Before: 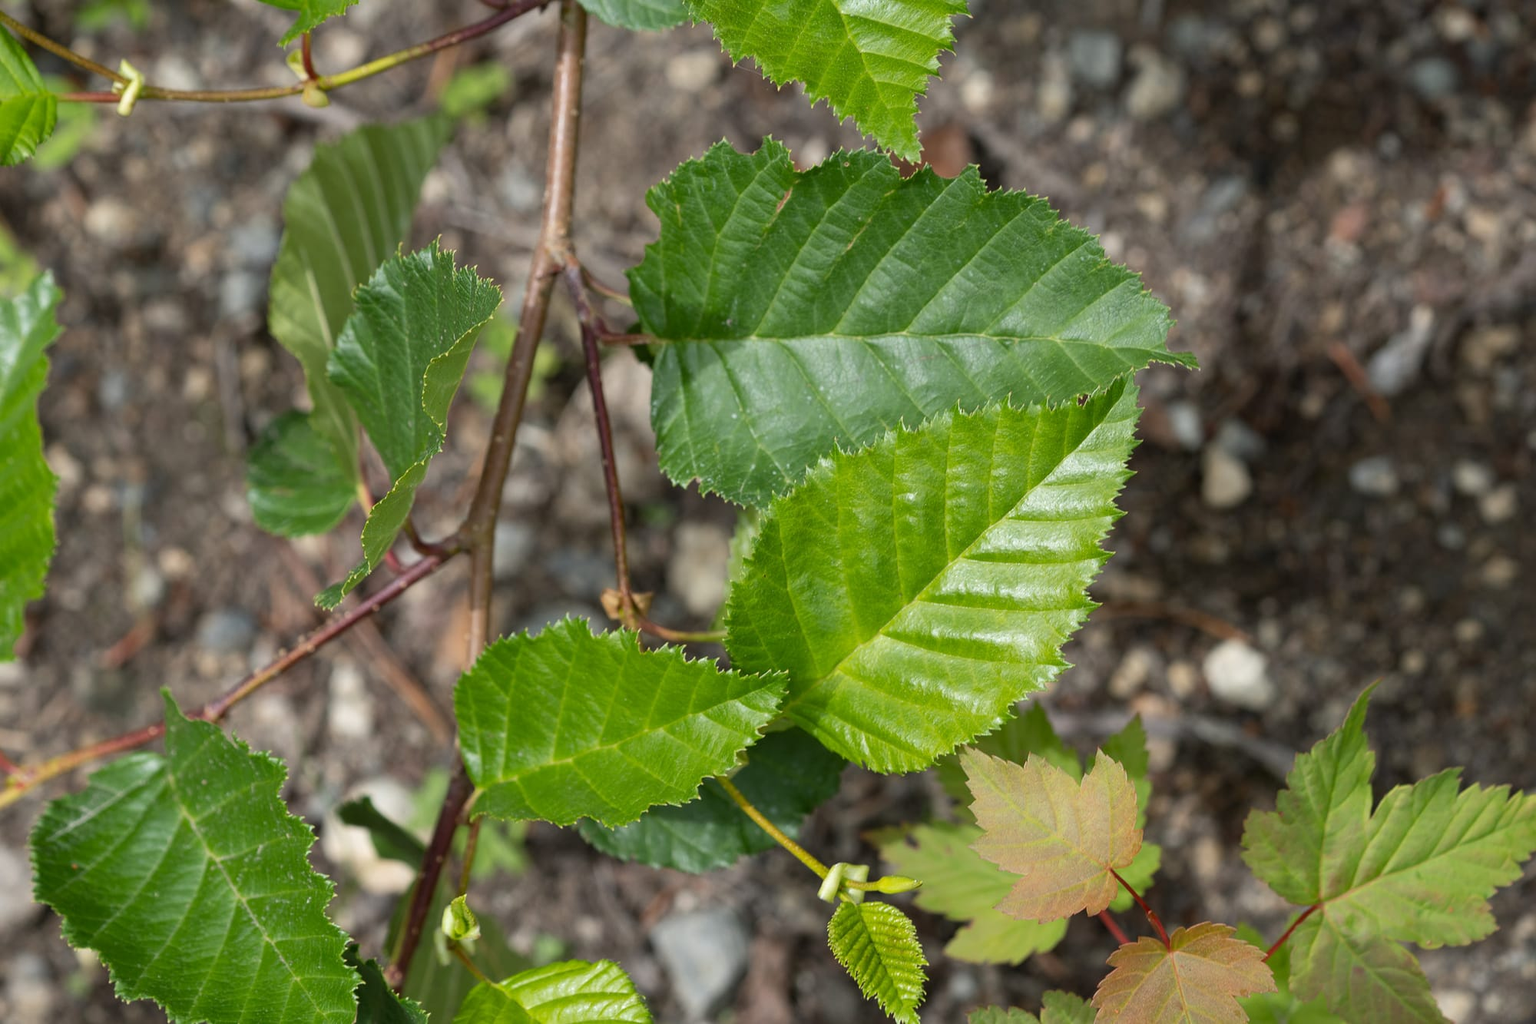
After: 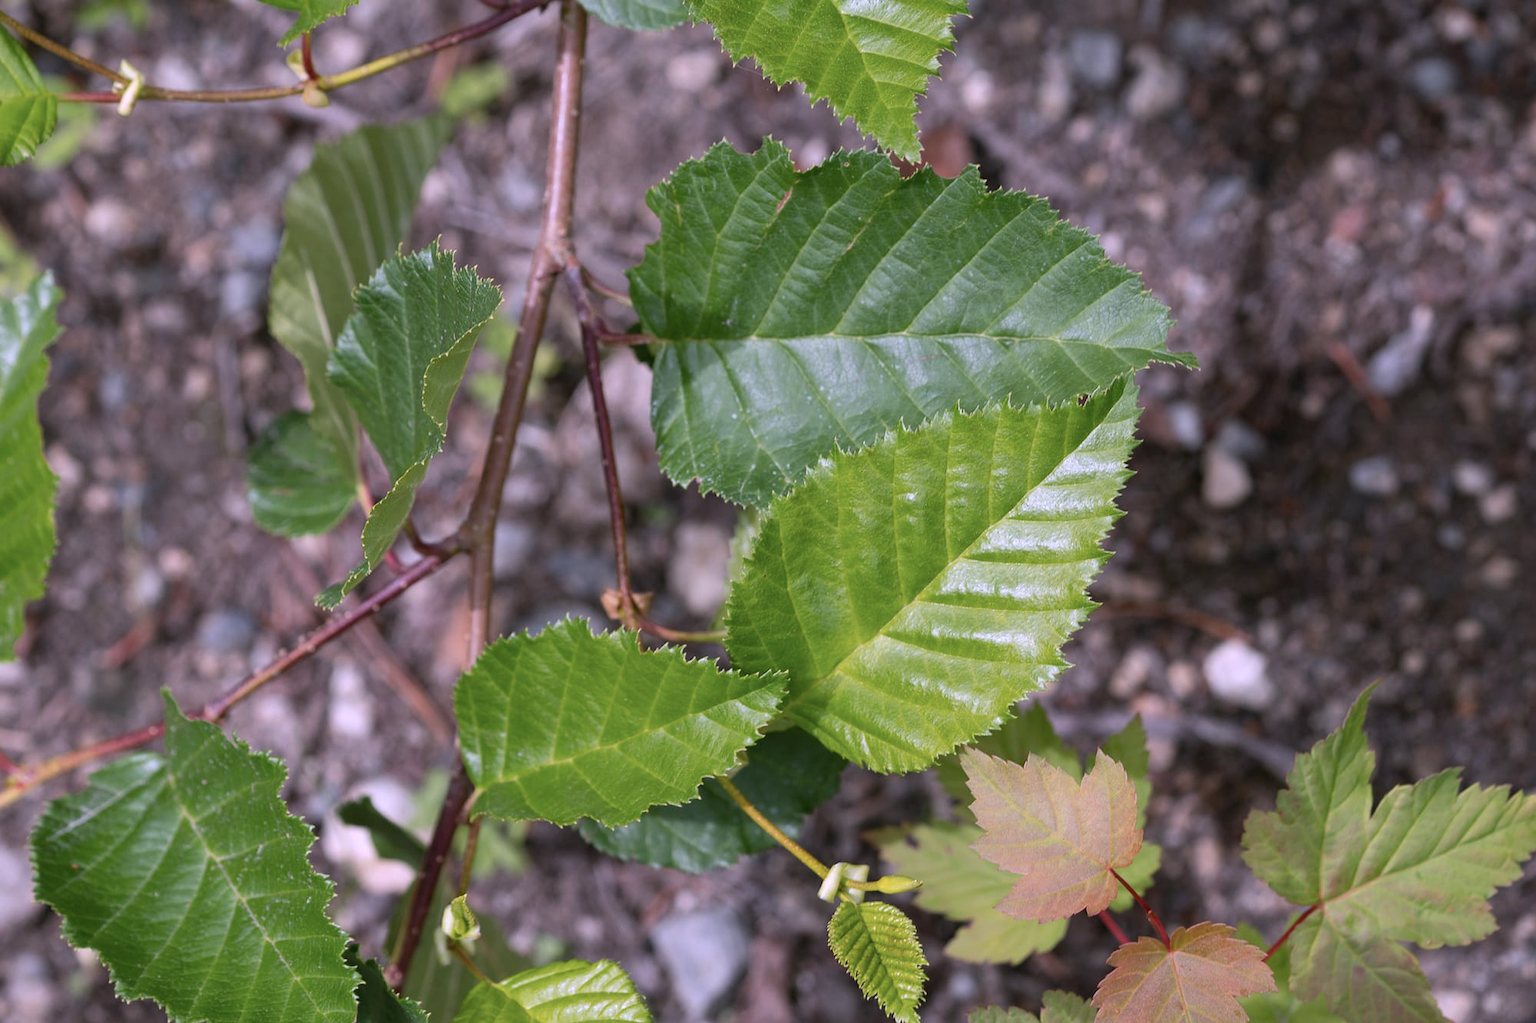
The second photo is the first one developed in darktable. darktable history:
color correction: highlights a* 15.46, highlights b* -20.56
white balance: red 0.967, blue 1.049
